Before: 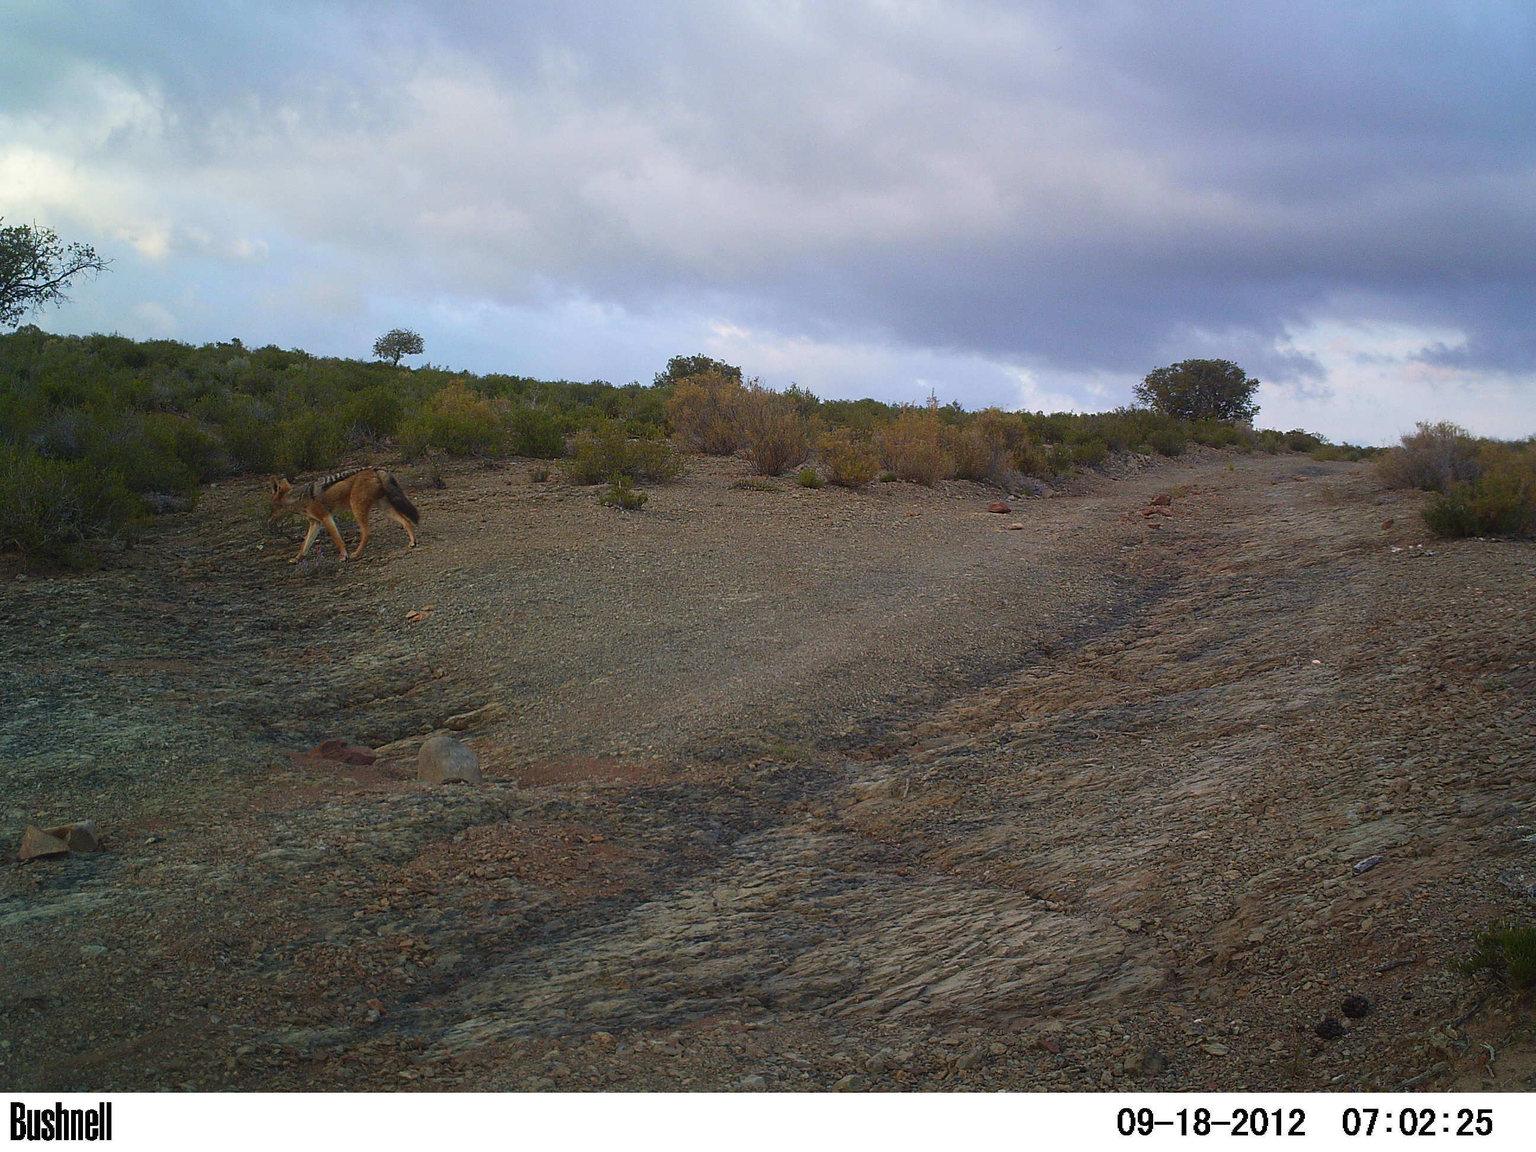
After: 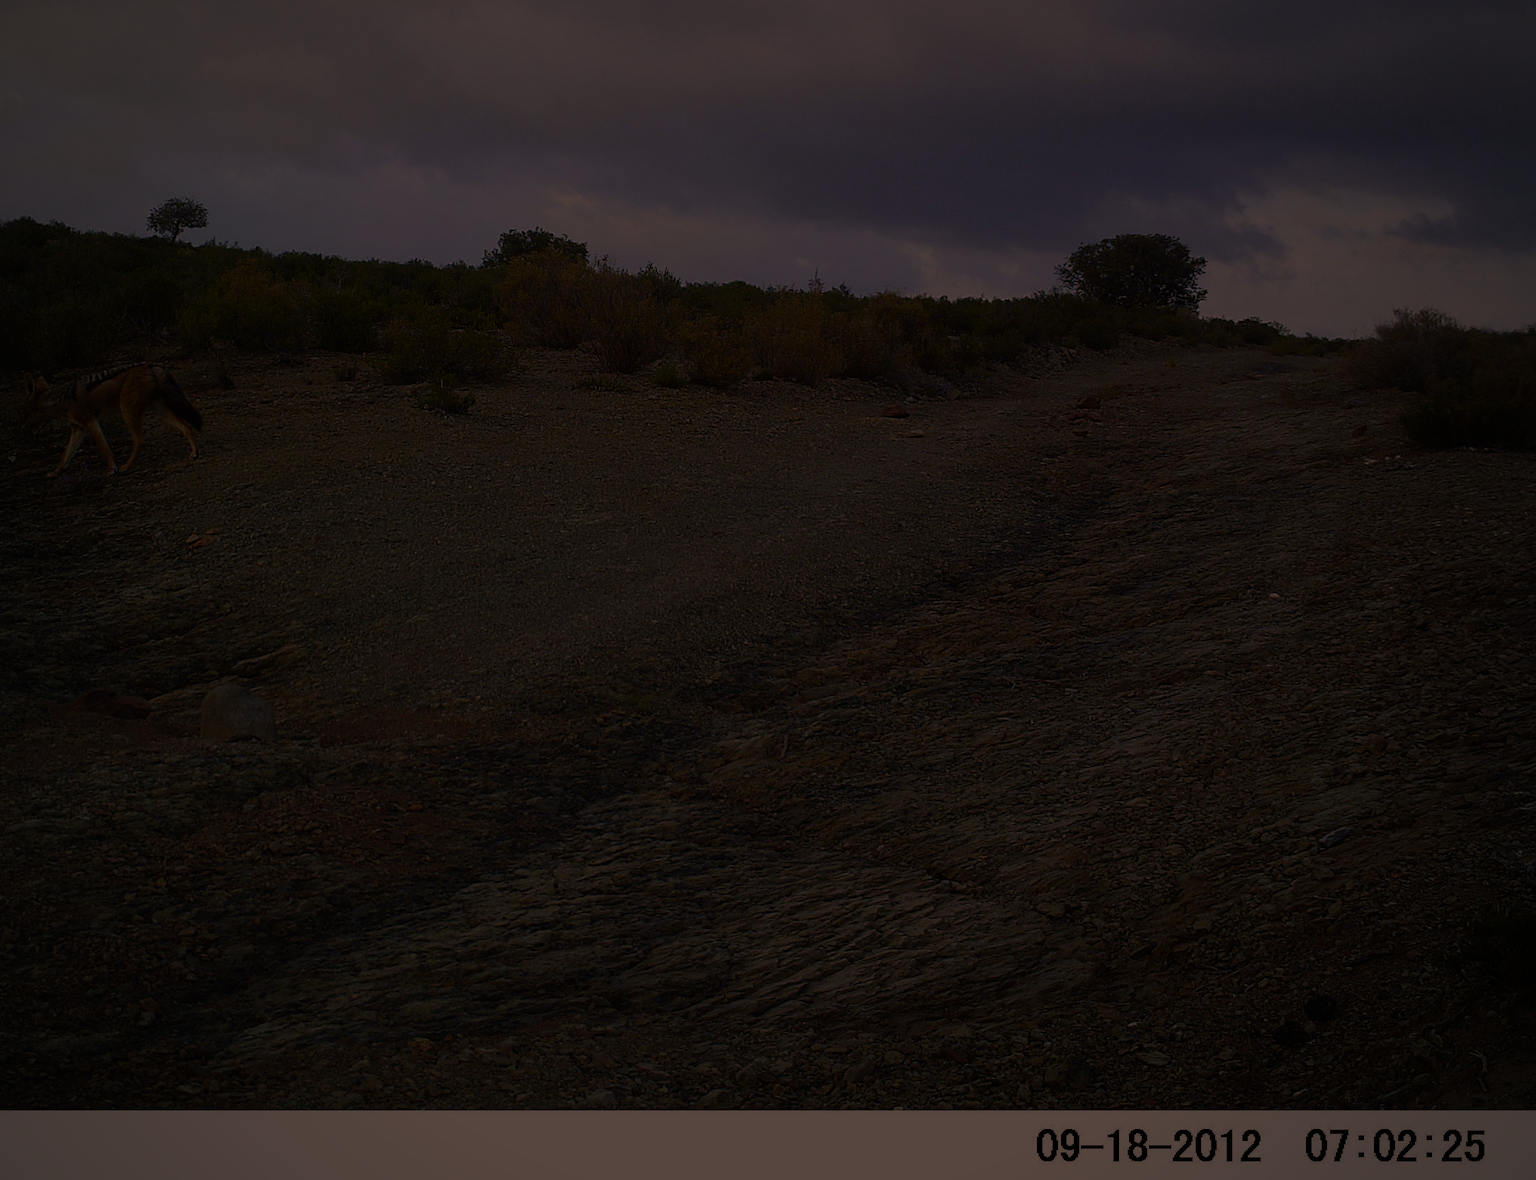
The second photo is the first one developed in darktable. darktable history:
color correction: highlights a* 21.88, highlights b* 22.25
vignetting: fall-off radius 63.6%
exposure: black level correction 0, exposure 1.1 EV, compensate exposure bias true, compensate highlight preservation false
crop: left 16.315%, top 14.246%
